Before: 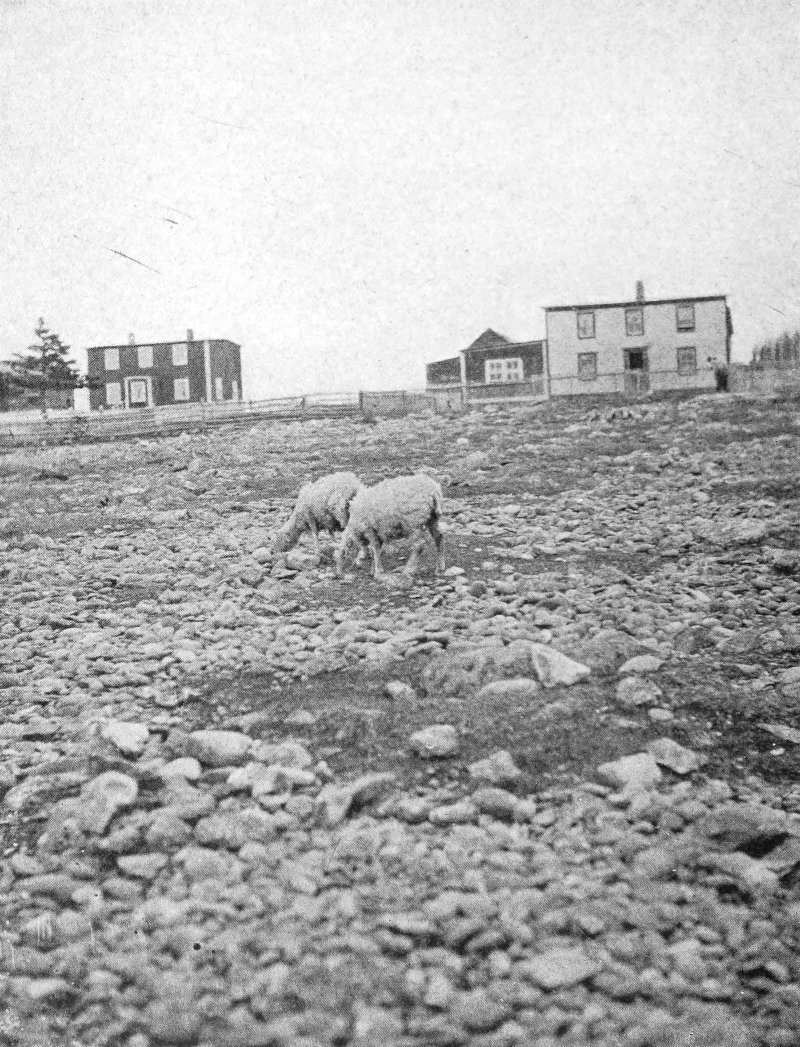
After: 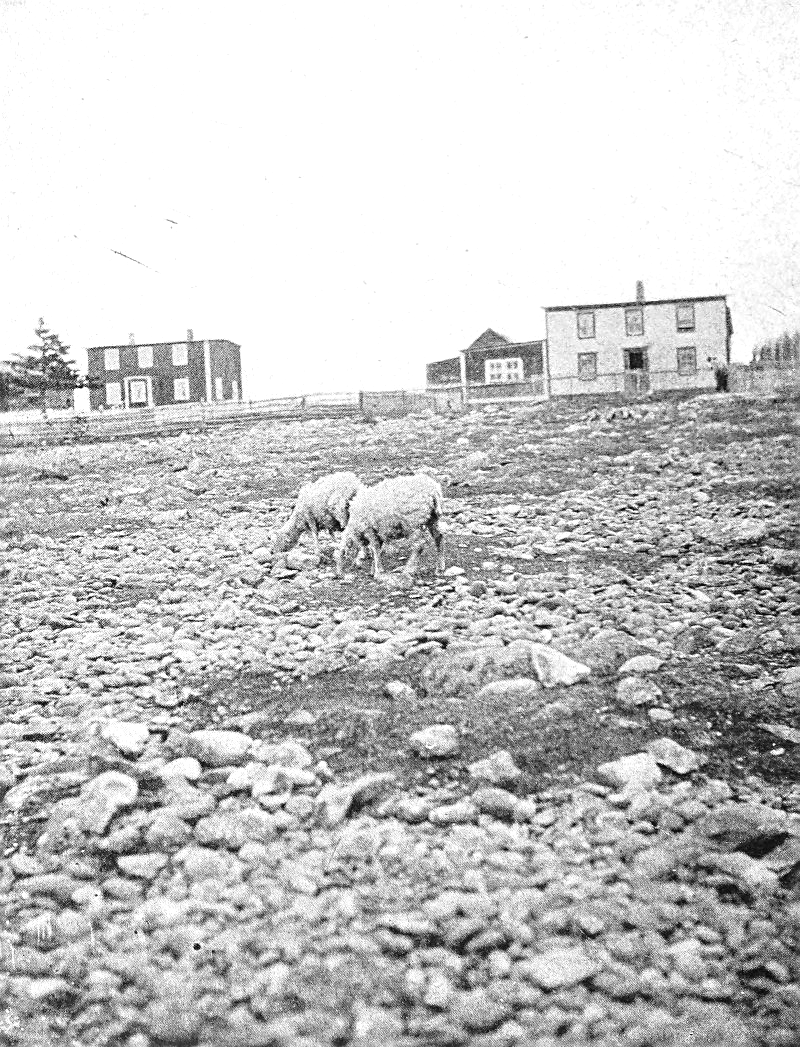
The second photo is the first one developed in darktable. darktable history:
contrast brightness saturation: contrast -0.044, saturation -0.405
sharpen: on, module defaults
tone equalizer: -8 EV 0.001 EV, -7 EV -0.002 EV, -6 EV 0.001 EV, -5 EV -0.033 EV, -4 EV -0.122 EV, -3 EV -0.186 EV, -2 EV 0.226 EV, -1 EV 0.713 EV, +0 EV 0.502 EV
exposure: exposure -0.057 EV, compensate highlight preservation false
